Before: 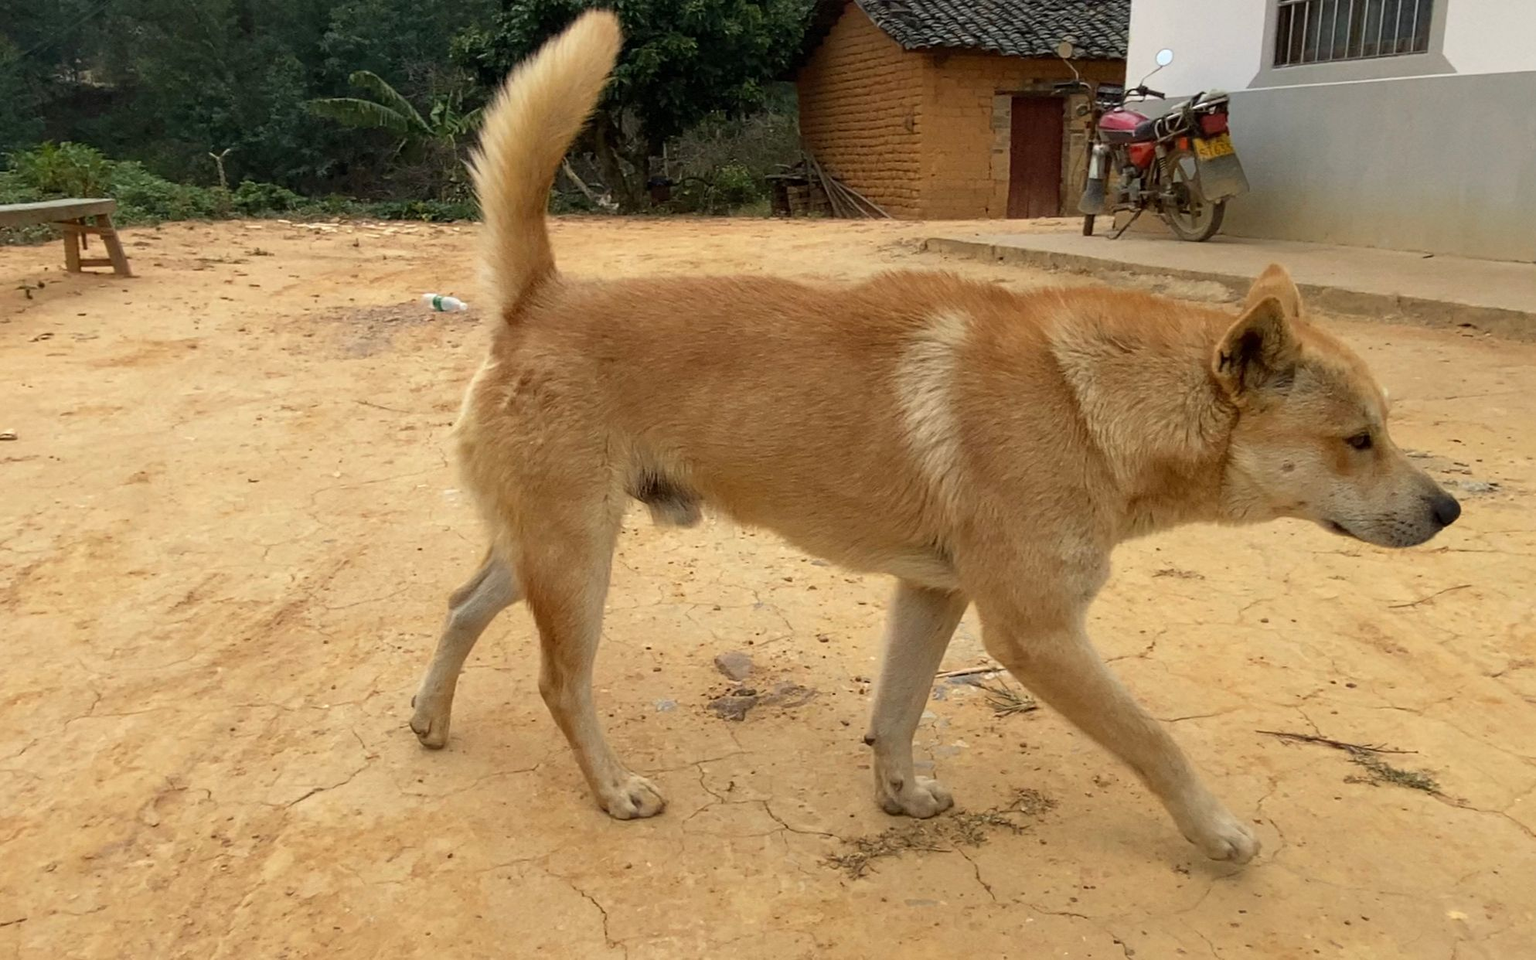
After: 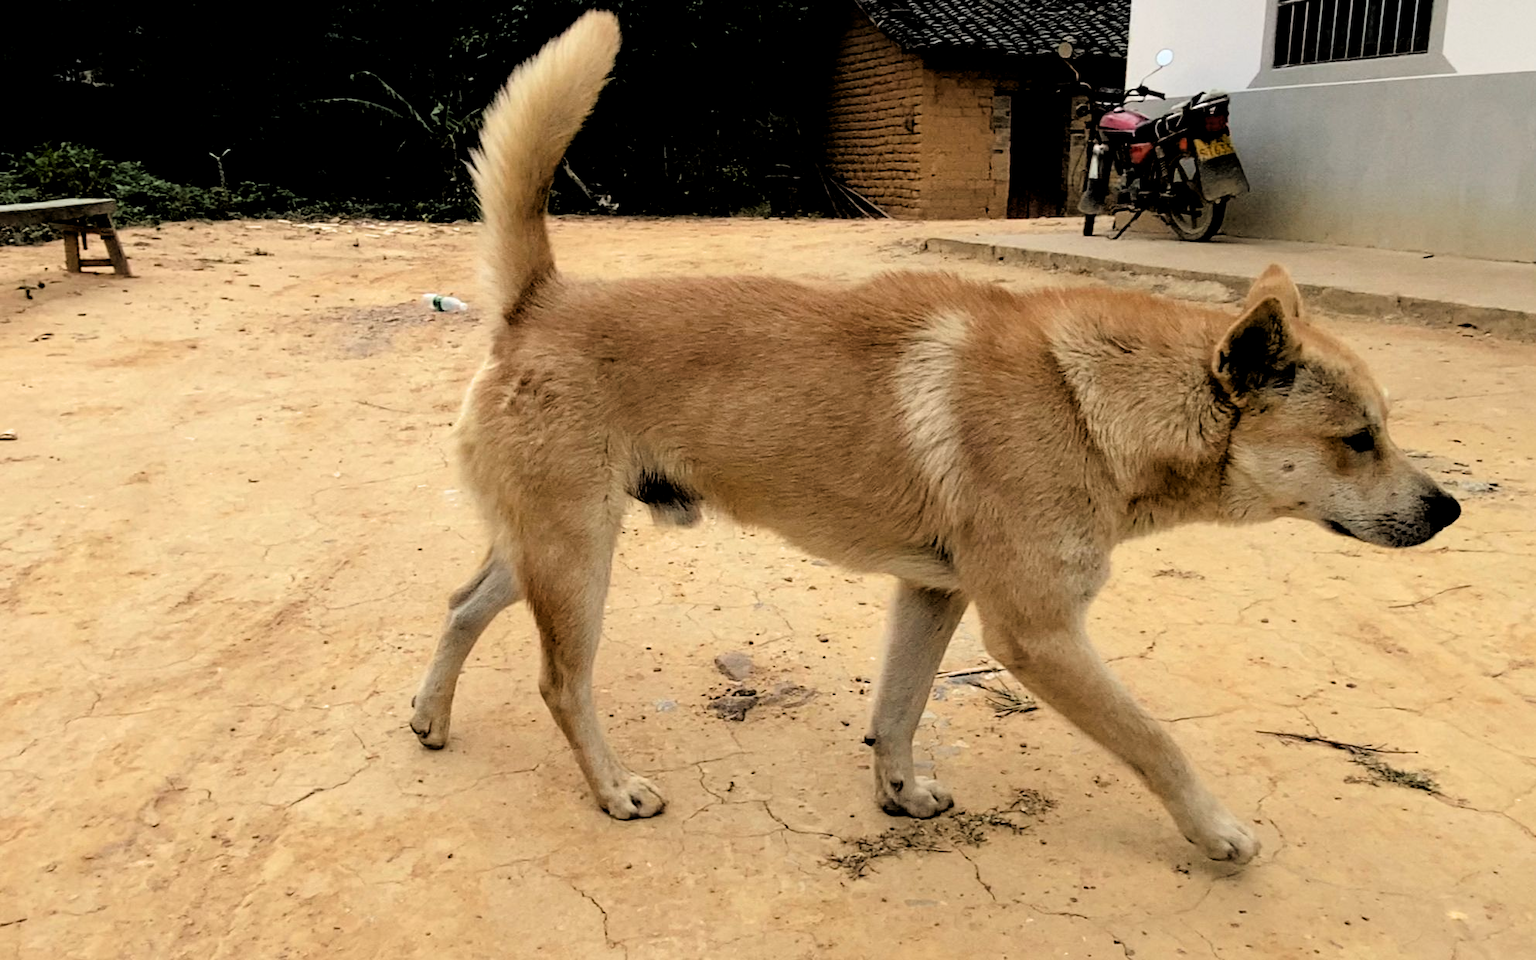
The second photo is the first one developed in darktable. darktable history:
filmic rgb: middle gray luminance 13.39%, black relative exposure -2.05 EV, white relative exposure 3.12 EV, target black luminance 0%, hardness 1.82, latitude 59.2%, contrast 1.717, highlights saturation mix 3.53%, shadows ↔ highlights balance -37.2%, color science v6 (2022)
